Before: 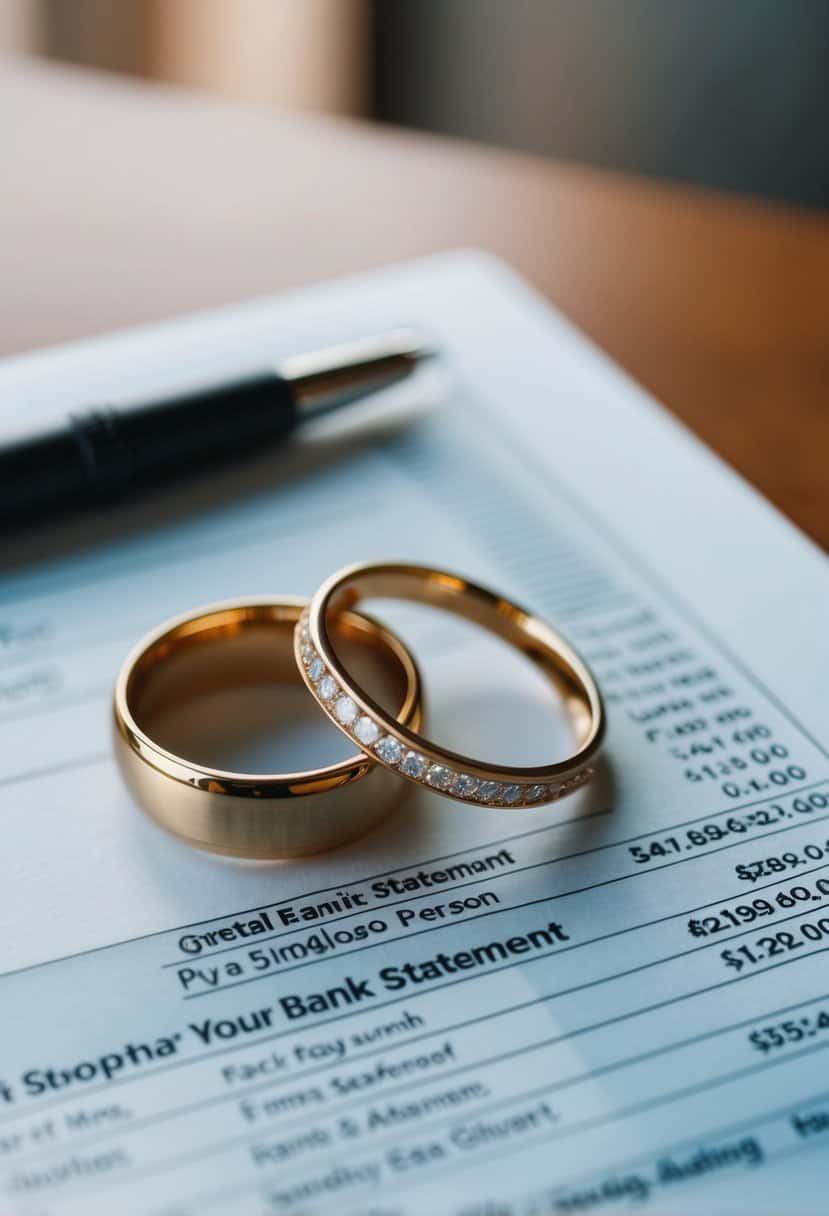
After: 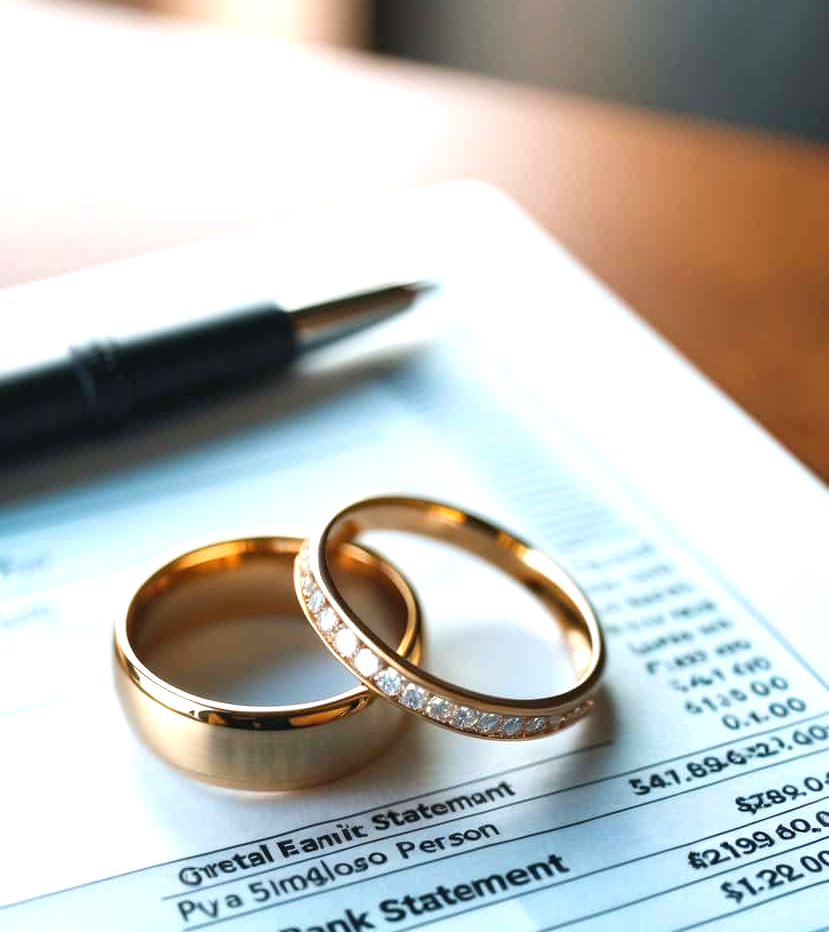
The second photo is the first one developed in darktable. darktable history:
crop: top 5.605%, bottom 17.68%
exposure: black level correction 0, exposure 0.952 EV, compensate exposure bias true, compensate highlight preservation false
